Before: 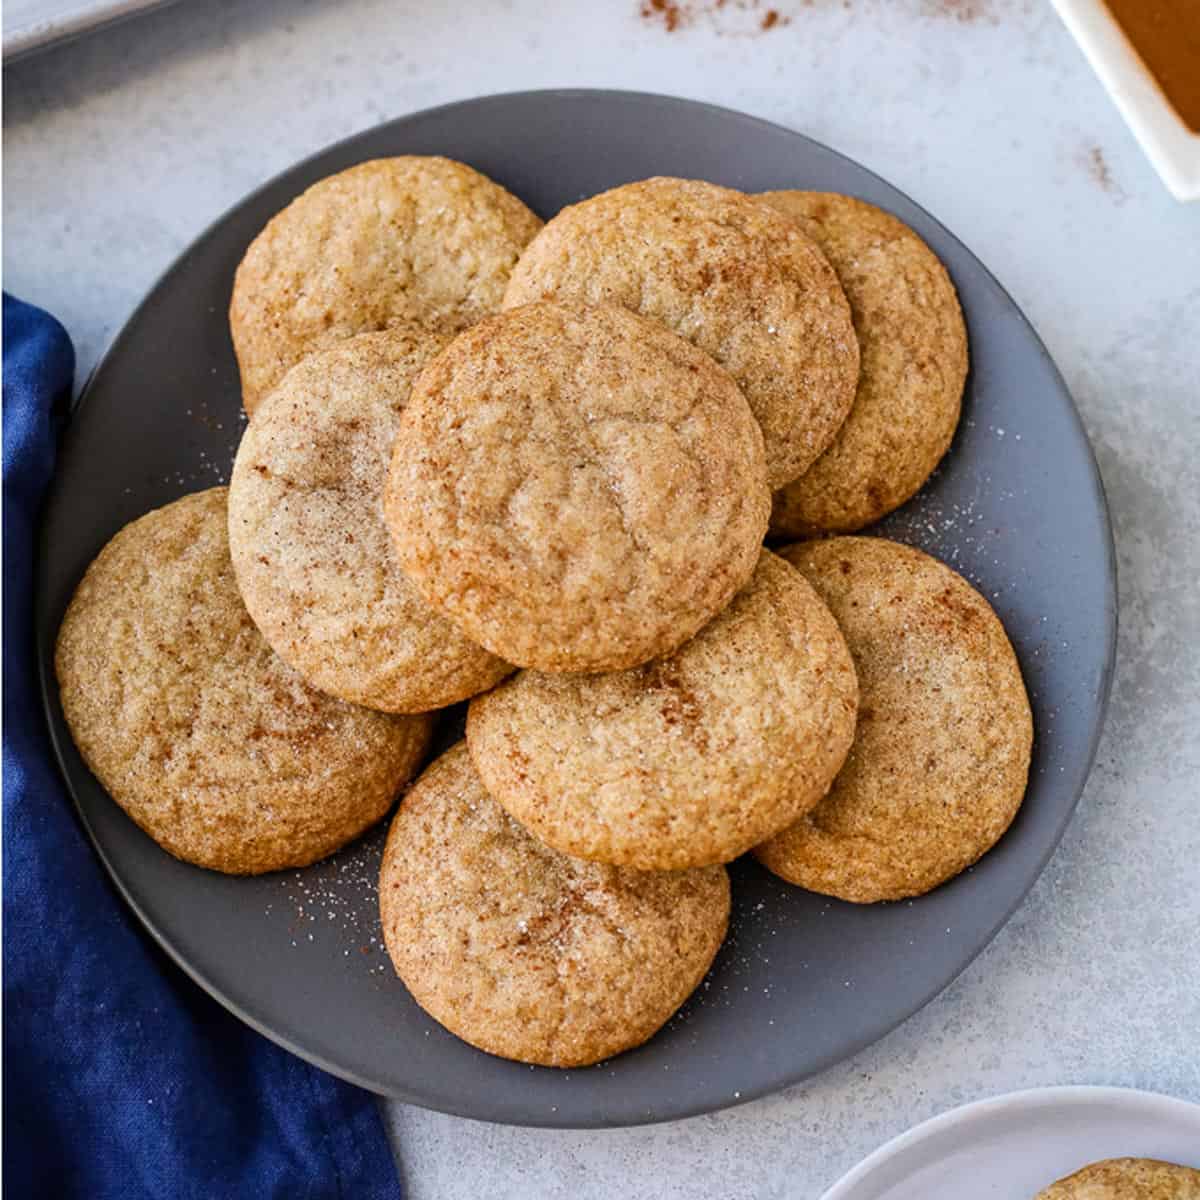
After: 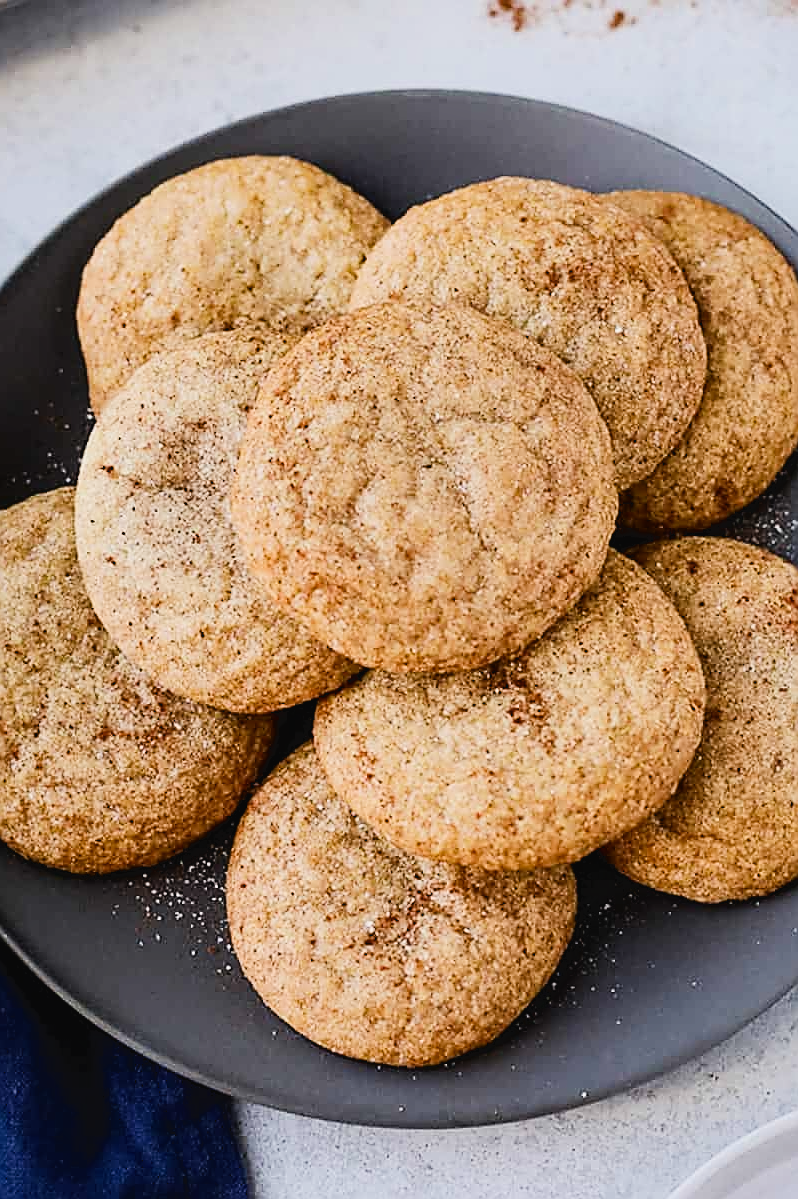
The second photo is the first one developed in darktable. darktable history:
sharpen: radius 1.401, amount 1.26, threshold 0.679
crop and rotate: left 12.832%, right 20.586%
filmic rgb: black relative exposure -7.65 EV, white relative exposure 4.56 EV, hardness 3.61
tone curve: curves: ch0 [(0, 0) (0.003, 0.038) (0.011, 0.035) (0.025, 0.03) (0.044, 0.044) (0.069, 0.062) (0.1, 0.087) (0.136, 0.114) (0.177, 0.15) (0.224, 0.193) (0.277, 0.242) (0.335, 0.299) (0.399, 0.361) (0.468, 0.437) (0.543, 0.521) (0.623, 0.614) (0.709, 0.717) (0.801, 0.817) (0.898, 0.913) (1, 1)], color space Lab, independent channels, preserve colors none
tone equalizer: -8 EV -0.752 EV, -7 EV -0.724 EV, -6 EV -0.633 EV, -5 EV -0.376 EV, -3 EV 0.385 EV, -2 EV 0.6 EV, -1 EV 0.696 EV, +0 EV 0.769 EV, edges refinement/feathering 500, mask exposure compensation -1.57 EV, preserve details guided filter
